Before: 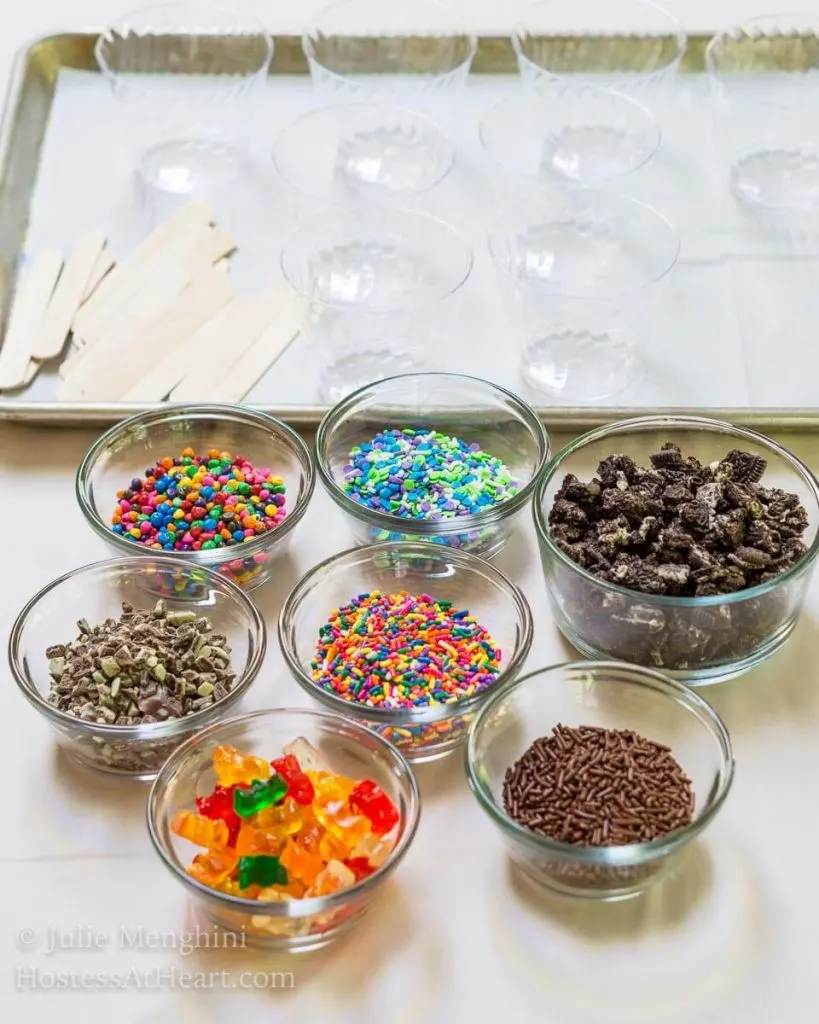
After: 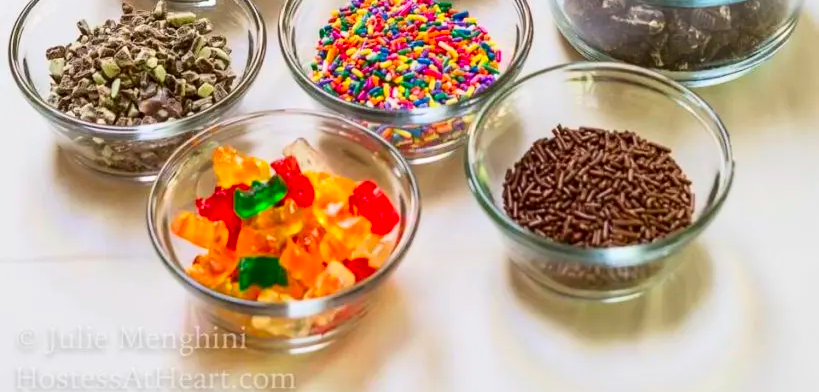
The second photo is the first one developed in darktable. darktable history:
crop and rotate: top 58.511%, bottom 3.198%
contrast brightness saturation: contrast 0.161, saturation 0.319
color calibration: illuminant same as pipeline (D50), adaptation none (bypass), x 0.333, y 0.334, temperature 5005.15 K
